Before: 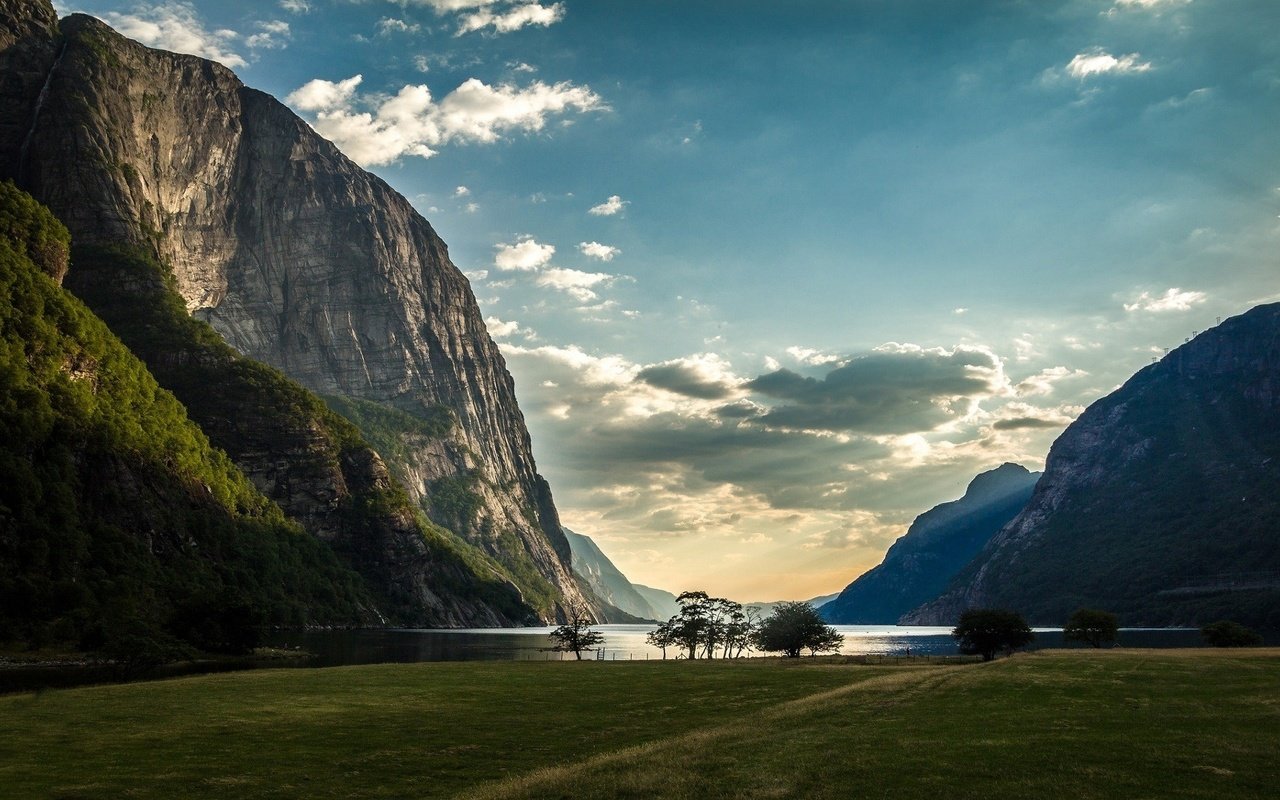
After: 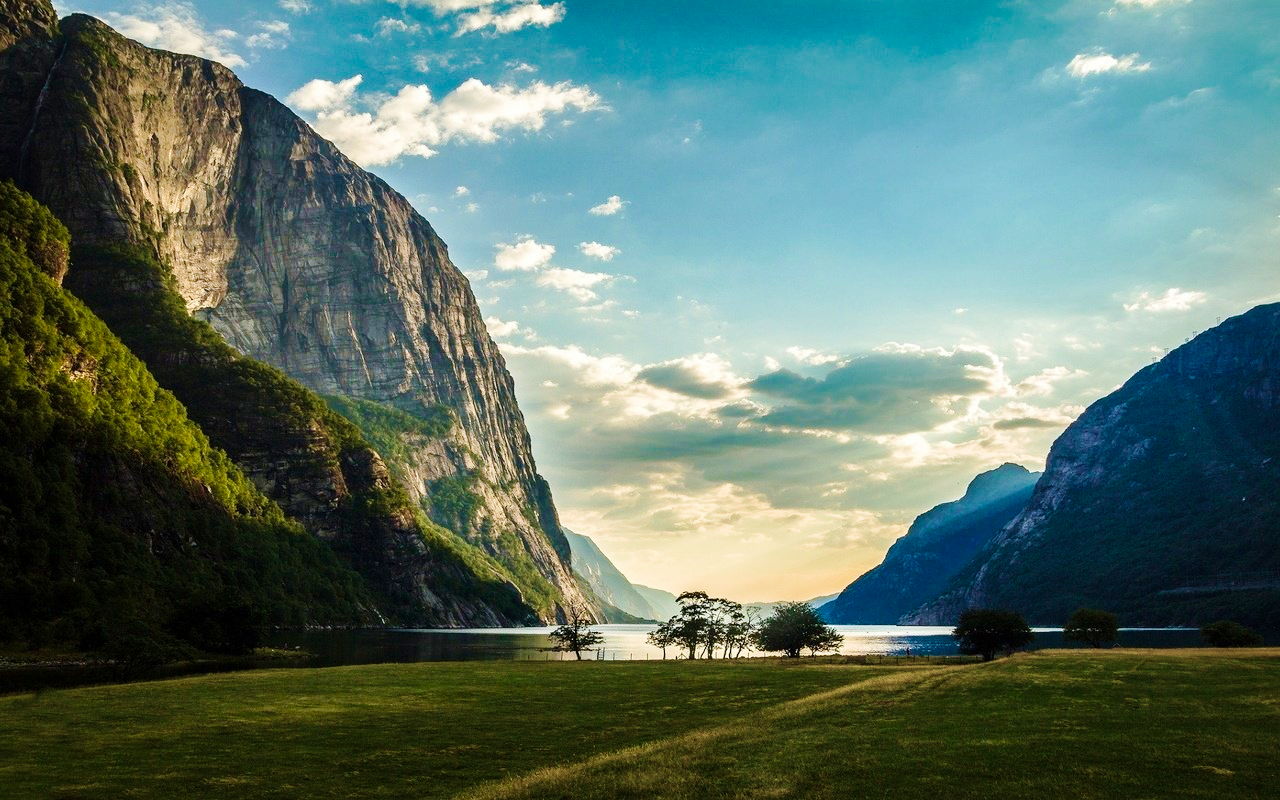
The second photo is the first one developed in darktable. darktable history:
velvia: strength 55.77%
tone curve: curves: ch0 [(0, 0) (0.131, 0.135) (0.288, 0.372) (0.451, 0.608) (0.612, 0.739) (0.736, 0.832) (1, 1)]; ch1 [(0, 0) (0.392, 0.398) (0.487, 0.471) (0.496, 0.493) (0.519, 0.531) (0.557, 0.591) (0.581, 0.639) (0.622, 0.711) (1, 1)]; ch2 [(0, 0) (0.388, 0.344) (0.438, 0.425) (0.476, 0.482) (0.502, 0.508) (0.524, 0.531) (0.538, 0.58) (0.58, 0.621) (0.613, 0.679) (0.655, 0.738) (1, 1)], preserve colors none
